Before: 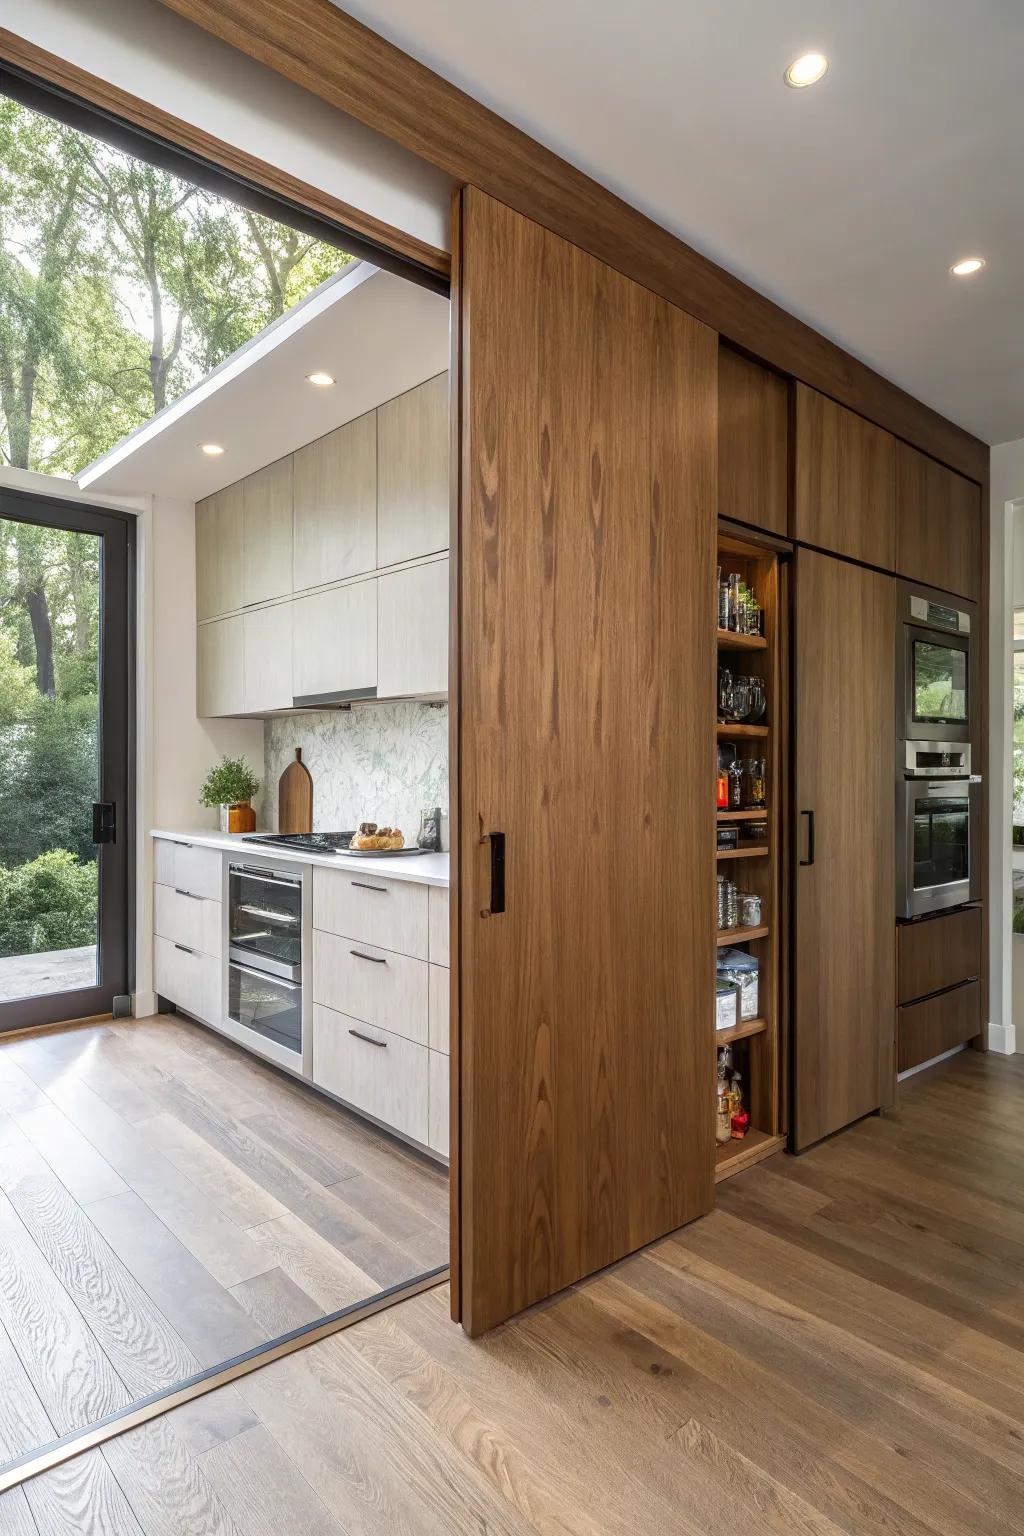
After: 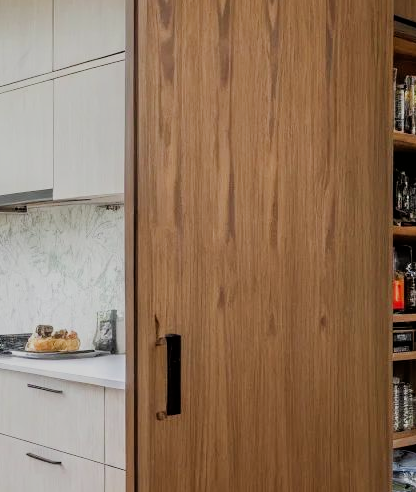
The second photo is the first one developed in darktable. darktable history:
crop: left 31.705%, top 32.471%, right 27.6%, bottom 35.487%
filmic rgb: black relative exposure -7.31 EV, white relative exposure 5.06 EV, hardness 3.22
